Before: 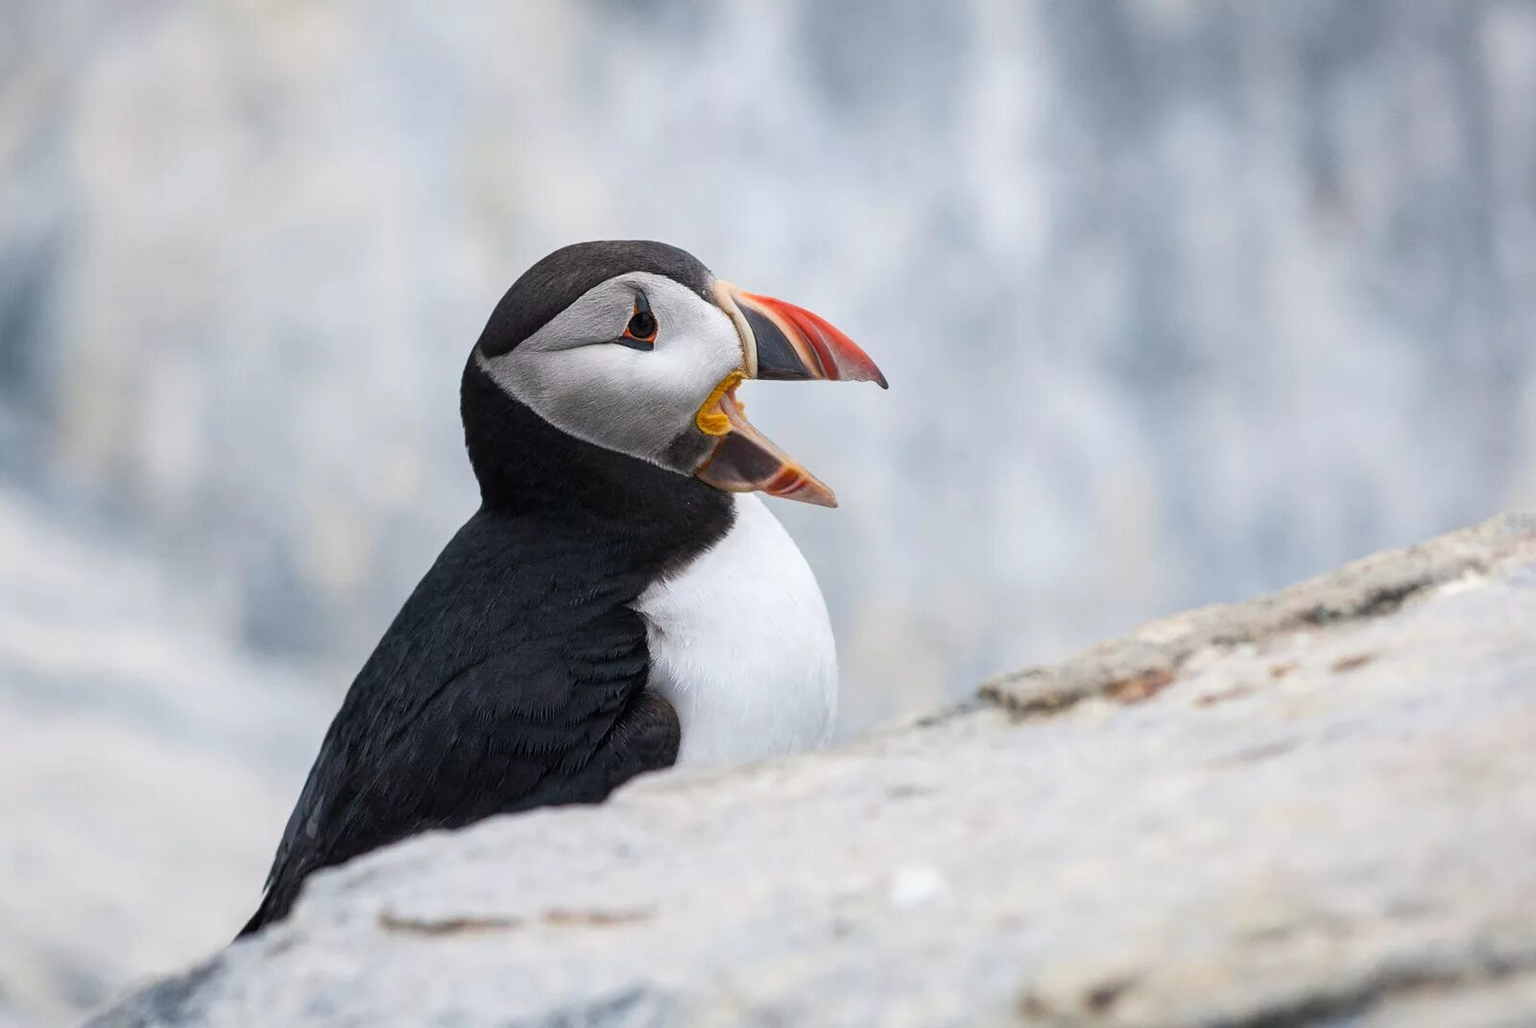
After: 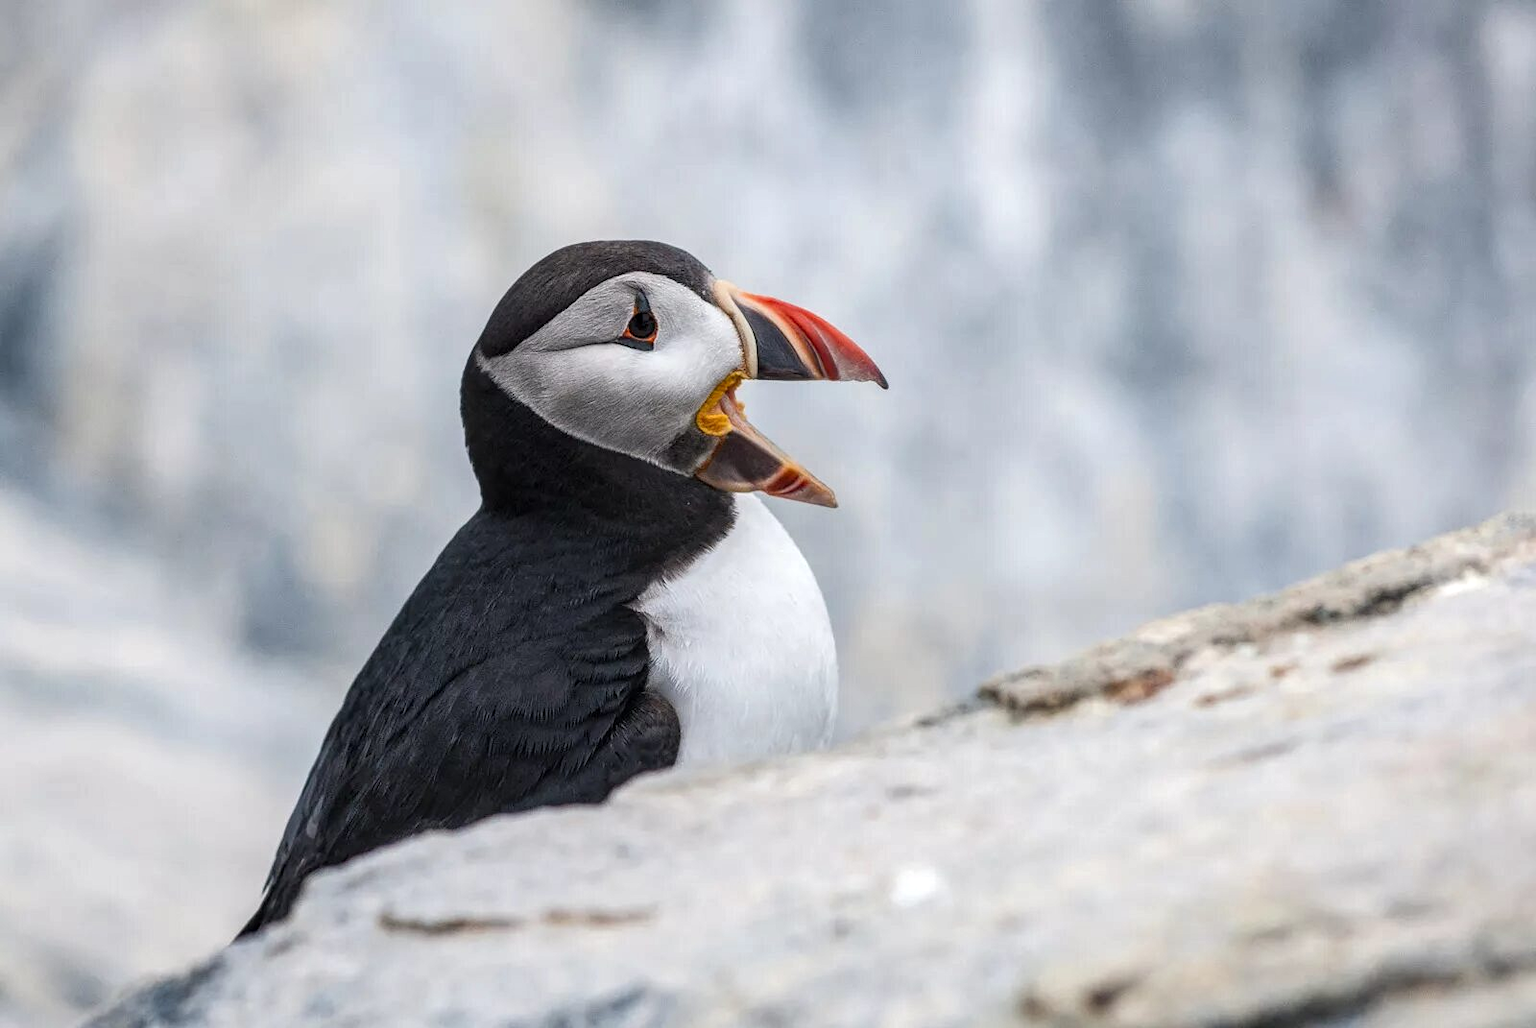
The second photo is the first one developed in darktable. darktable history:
tone equalizer: smoothing diameter 24.79%, edges refinement/feathering 13.69, preserve details guided filter
local contrast: highlights 61%, detail 143%, midtone range 0.432
